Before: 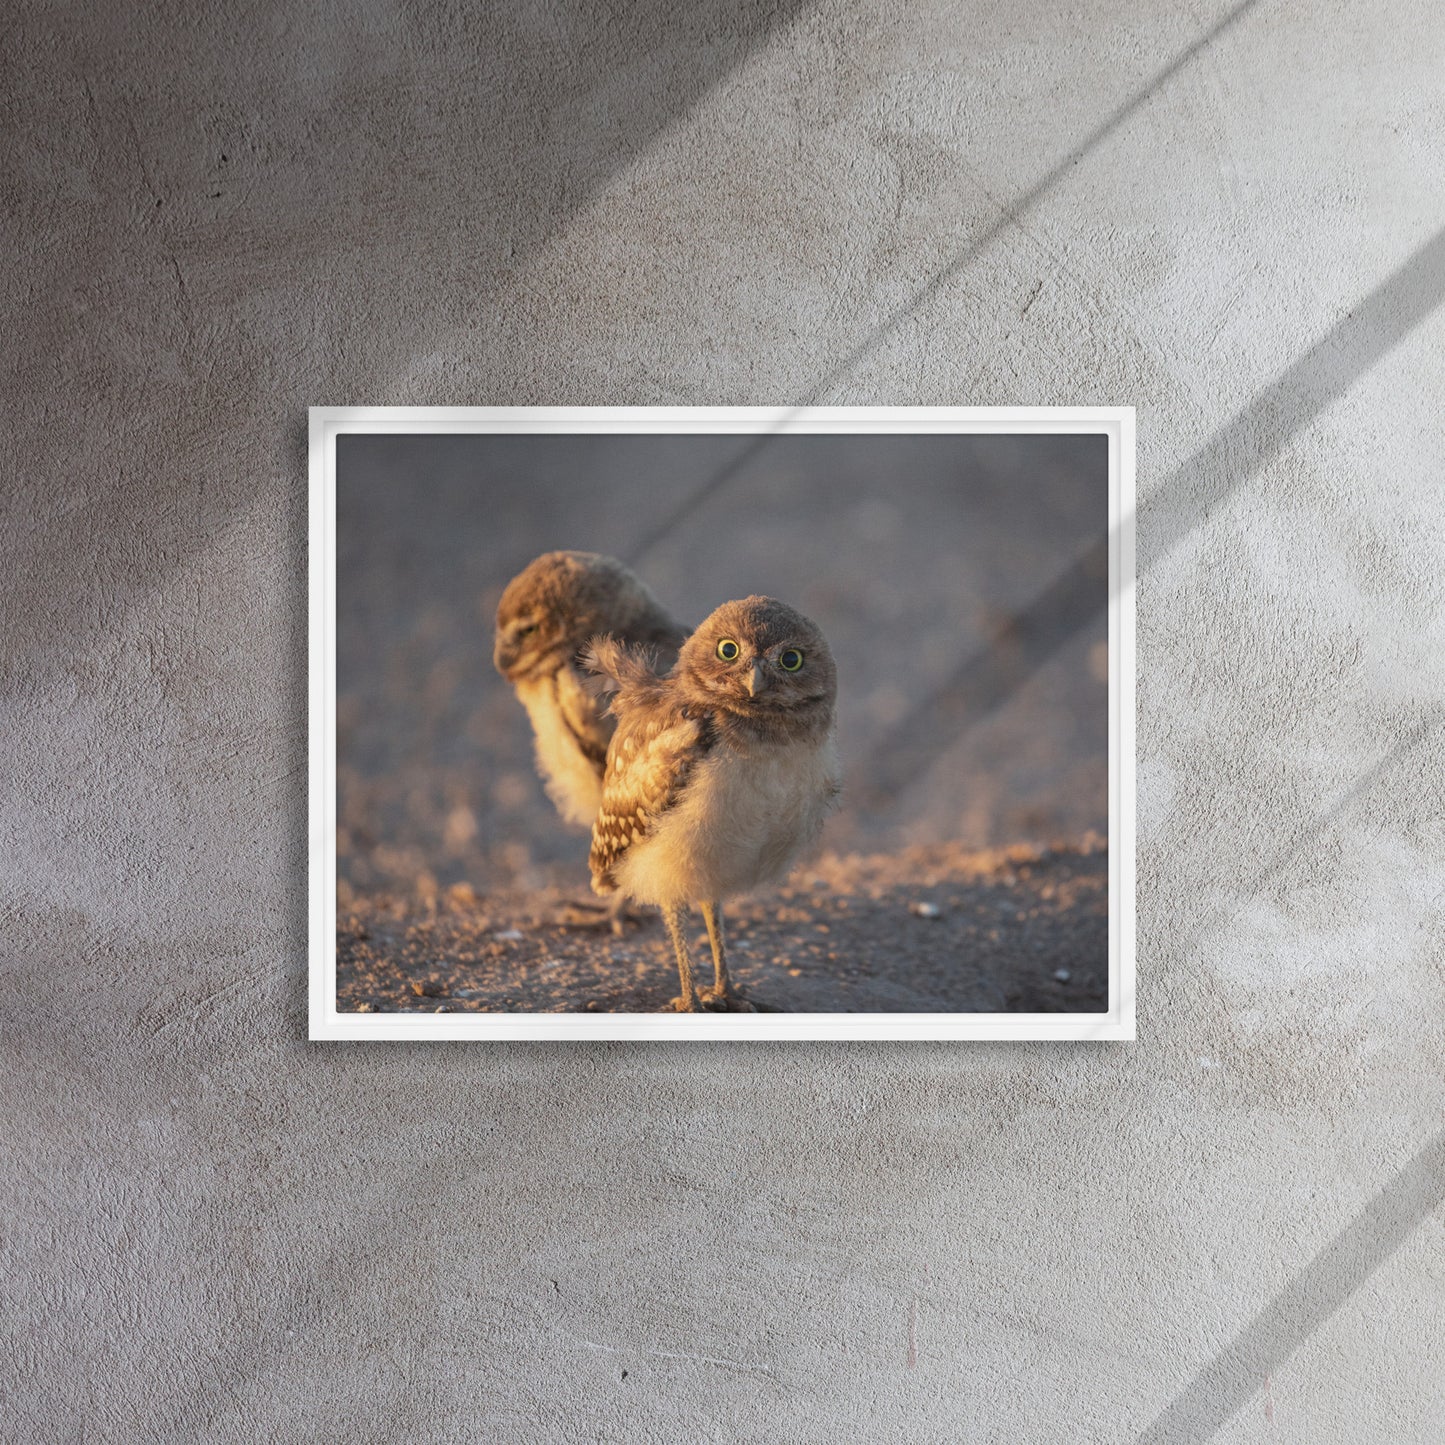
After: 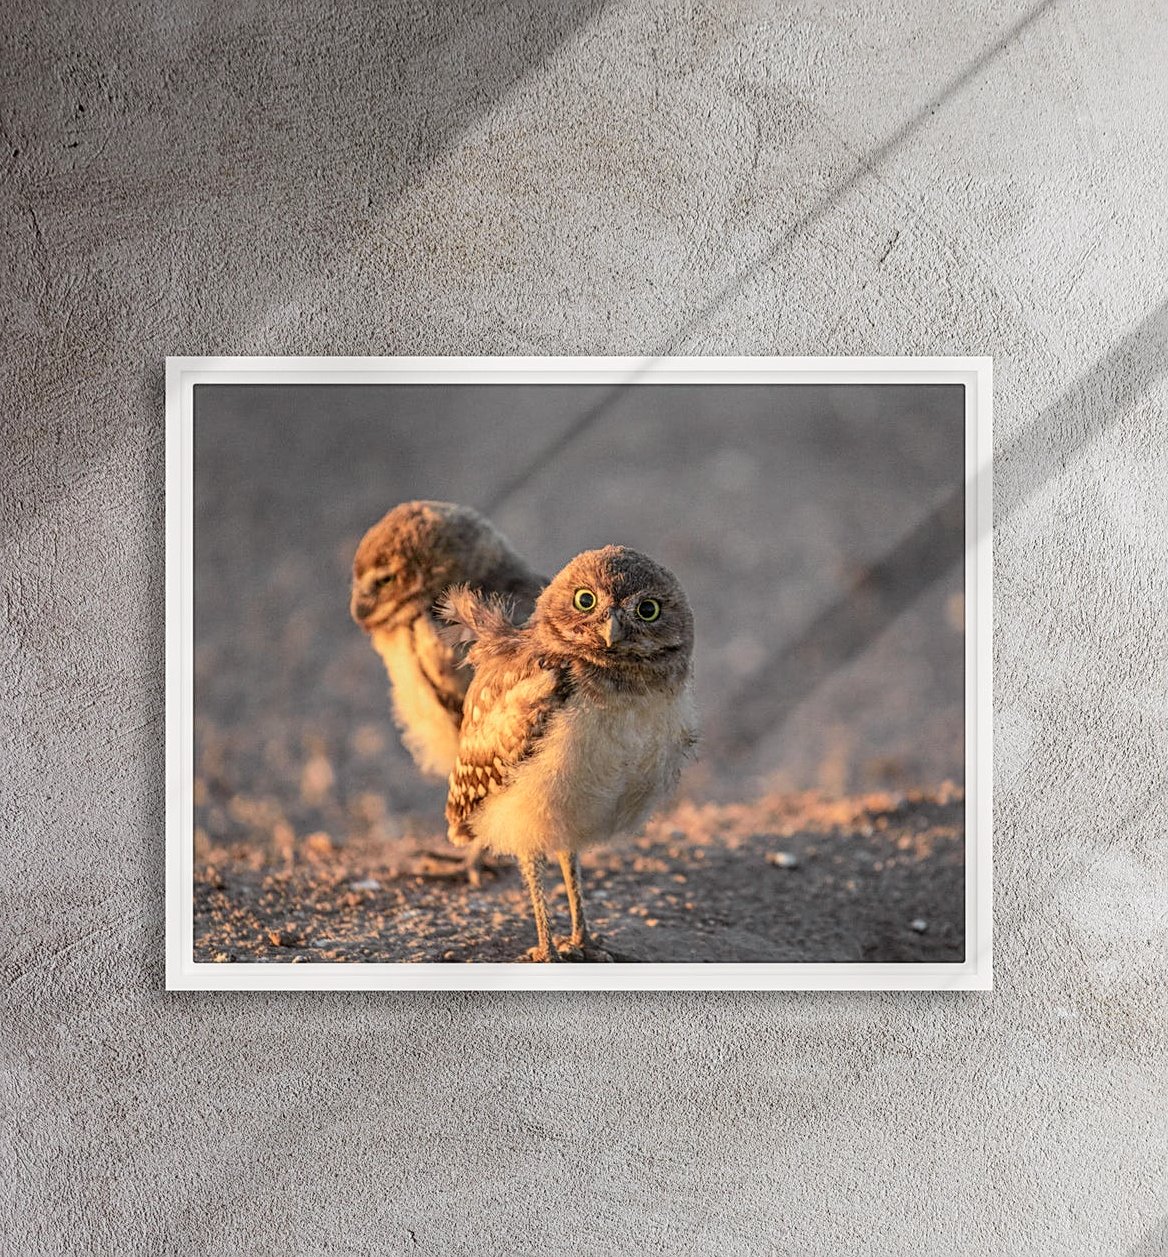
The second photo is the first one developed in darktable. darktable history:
rotate and perspective: automatic cropping off
crop: left 9.929%, top 3.475%, right 9.188%, bottom 9.529%
local contrast: detail 130%
tone curve: curves: ch0 [(0, 0.019) (0.066, 0.043) (0.189, 0.182) (0.368, 0.407) (0.501, 0.564) (0.677, 0.729) (0.851, 0.861) (0.997, 0.959)]; ch1 [(0, 0) (0.187, 0.121) (0.388, 0.346) (0.437, 0.409) (0.474, 0.472) (0.499, 0.501) (0.514, 0.515) (0.542, 0.557) (0.645, 0.686) (0.812, 0.856) (1, 1)]; ch2 [(0, 0) (0.246, 0.214) (0.421, 0.427) (0.459, 0.484) (0.5, 0.504) (0.518, 0.523) (0.529, 0.548) (0.56, 0.576) (0.607, 0.63) (0.744, 0.734) (0.867, 0.821) (0.993, 0.889)], color space Lab, independent channels, preserve colors none
sharpen: on, module defaults
